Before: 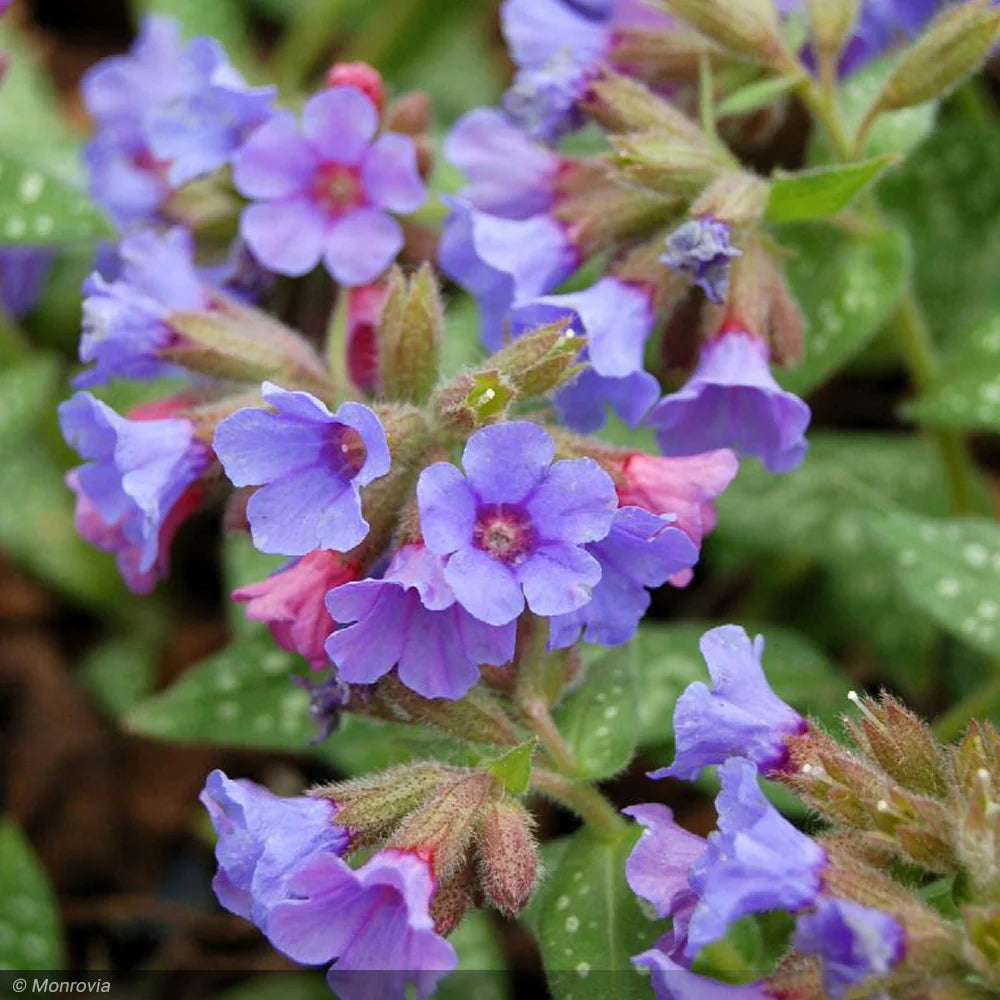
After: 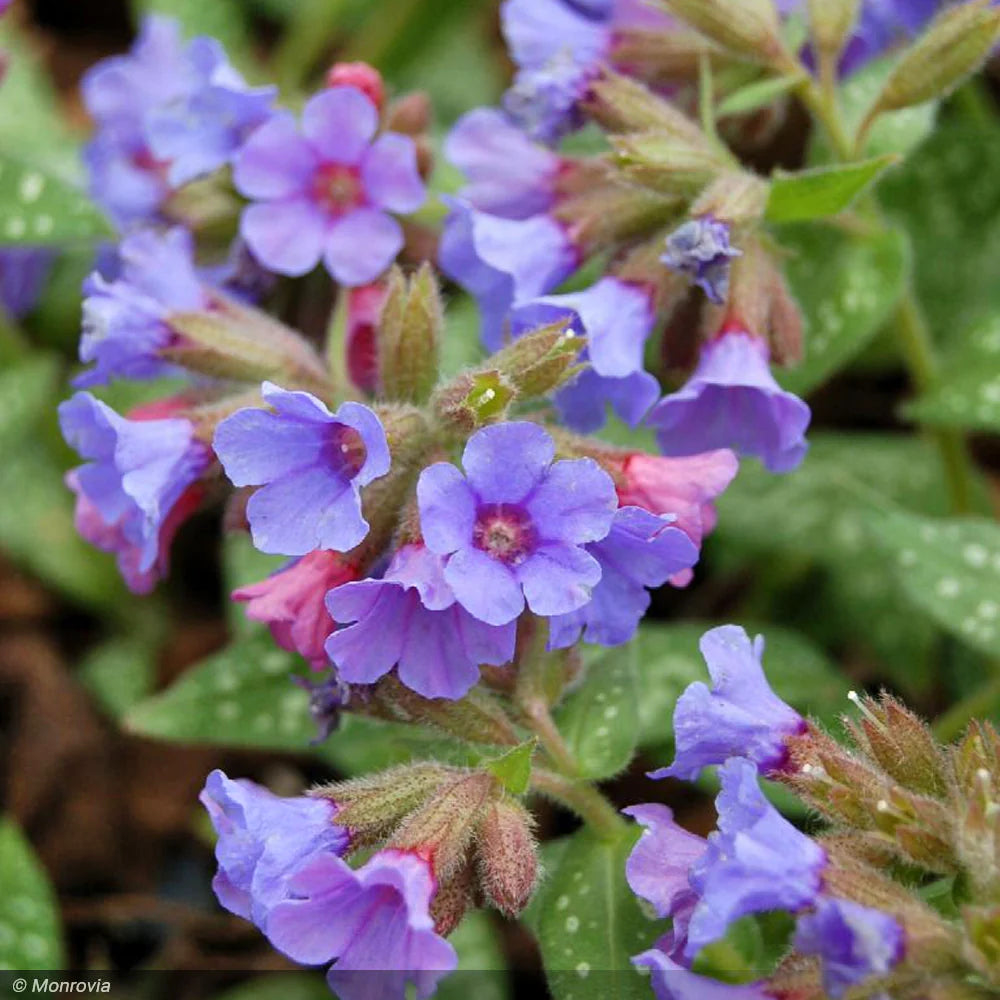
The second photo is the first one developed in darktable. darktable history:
shadows and highlights: white point adjustment 0.05, highlights color adjustment 55.9%, soften with gaussian
